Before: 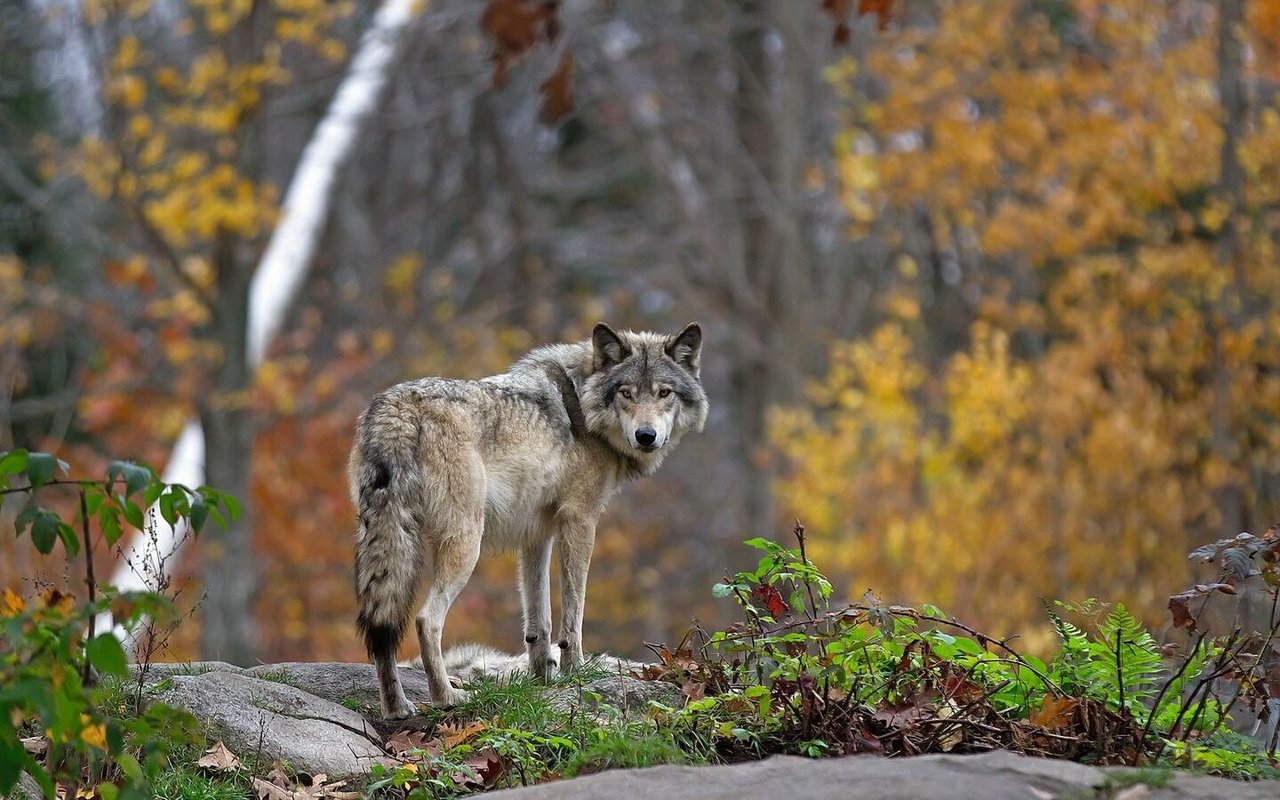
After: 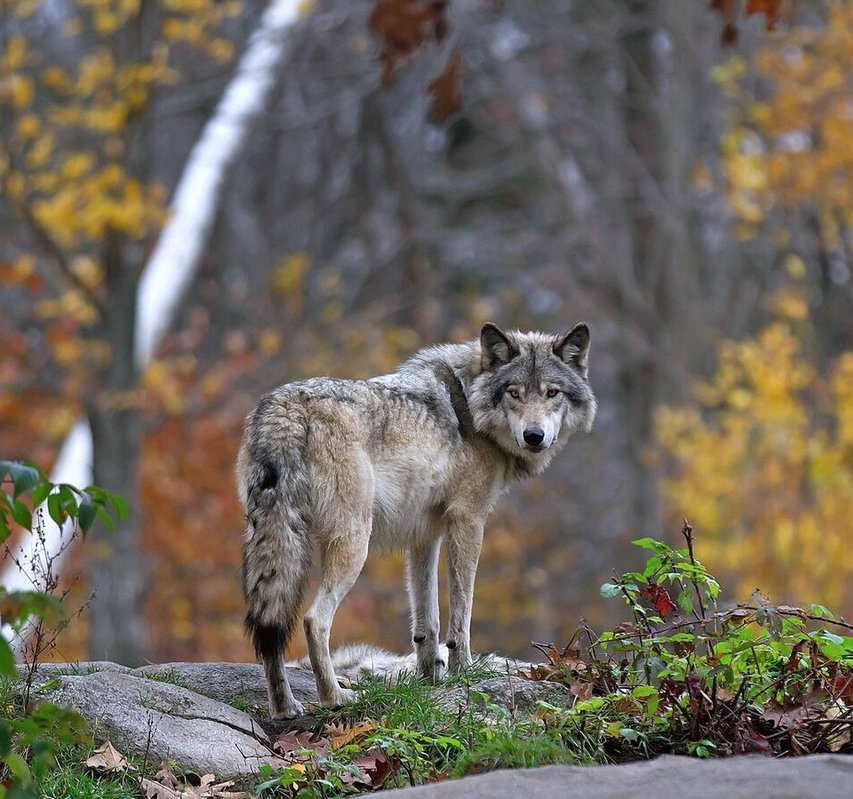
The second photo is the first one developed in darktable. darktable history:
color calibration: illuminant as shot in camera, x 0.358, y 0.373, temperature 4628.91 K
crop and rotate: left 8.786%, right 24.548%
